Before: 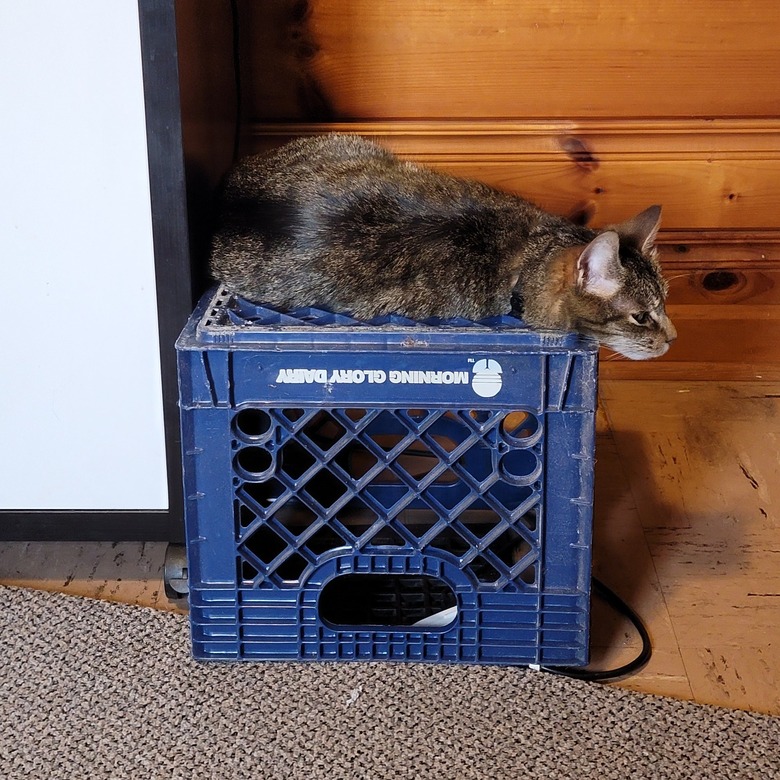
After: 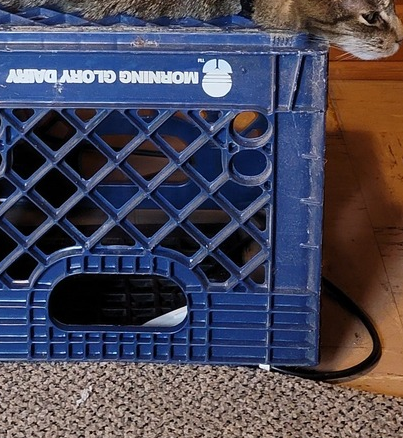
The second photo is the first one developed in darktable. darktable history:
crop: left 34.644%, top 38.528%, right 13.65%, bottom 5.296%
